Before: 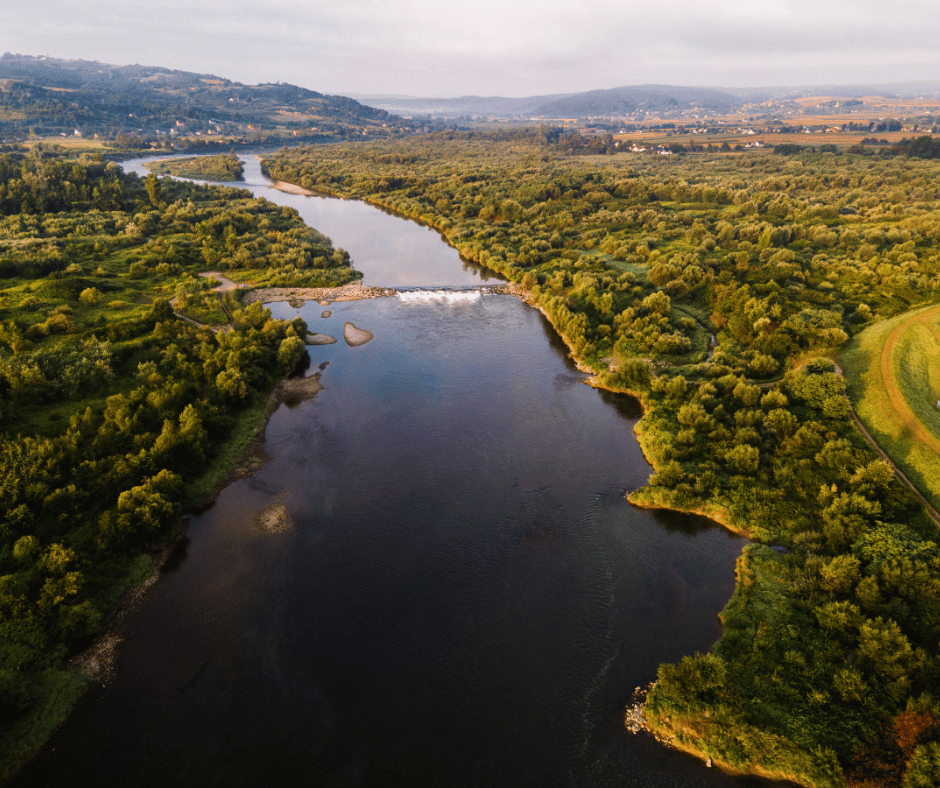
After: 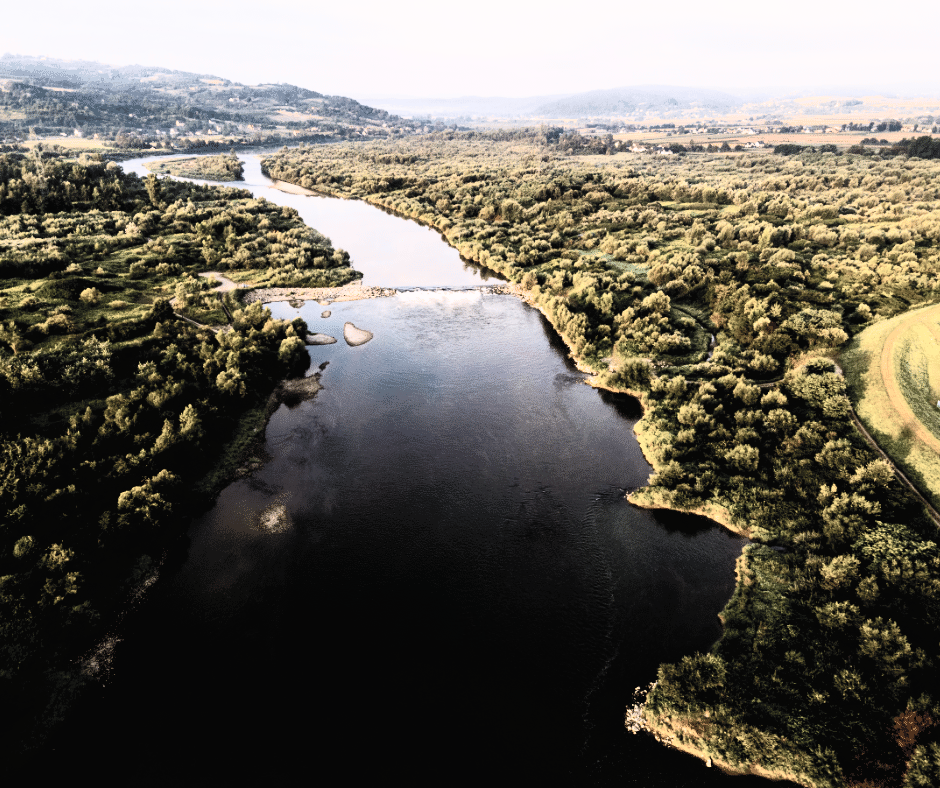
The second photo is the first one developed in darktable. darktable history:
contrast brightness saturation: contrast 0.57, brightness 0.57, saturation -0.34
filmic rgb: black relative exposure -3.92 EV, white relative exposure 3.14 EV, hardness 2.87
